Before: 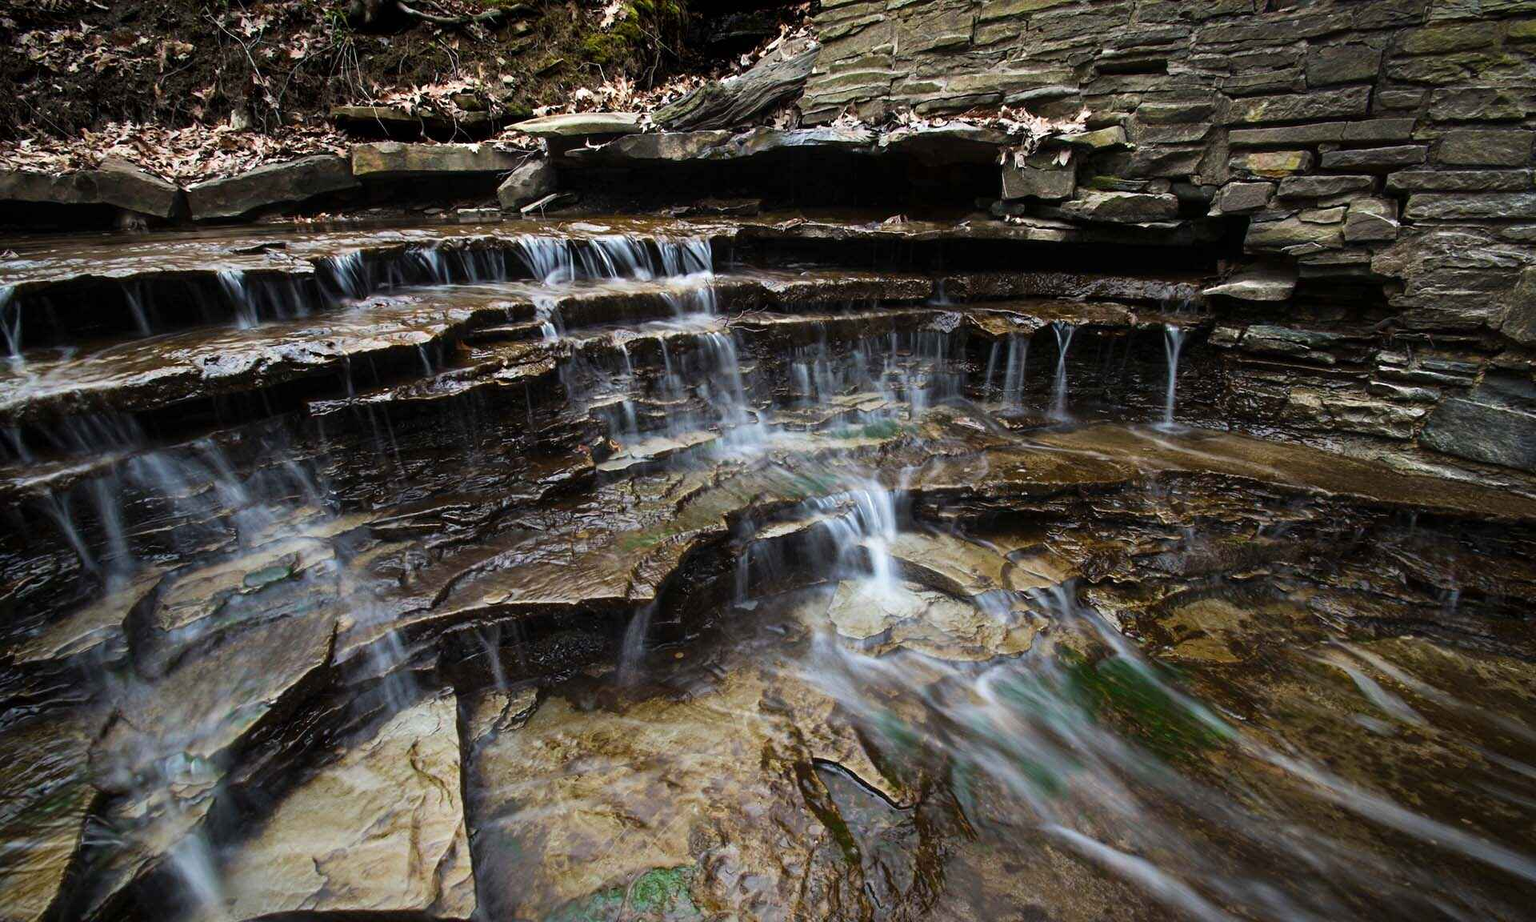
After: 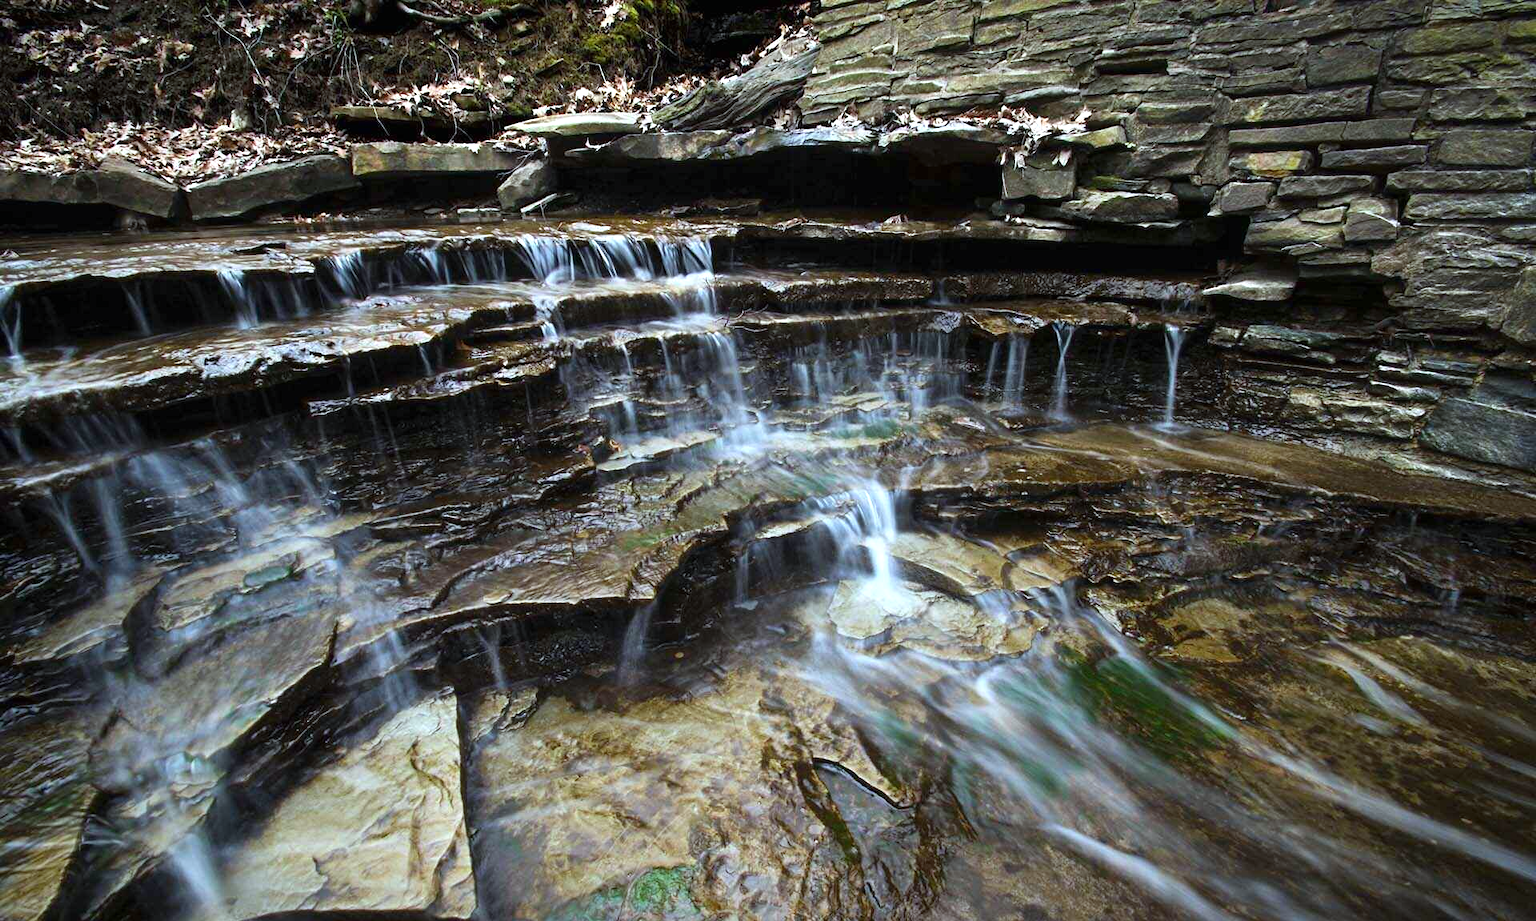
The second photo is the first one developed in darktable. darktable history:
exposure: black level correction 0, exposure 0.5 EV, compensate exposure bias true, compensate highlight preservation false
white balance: red 0.925, blue 1.046
